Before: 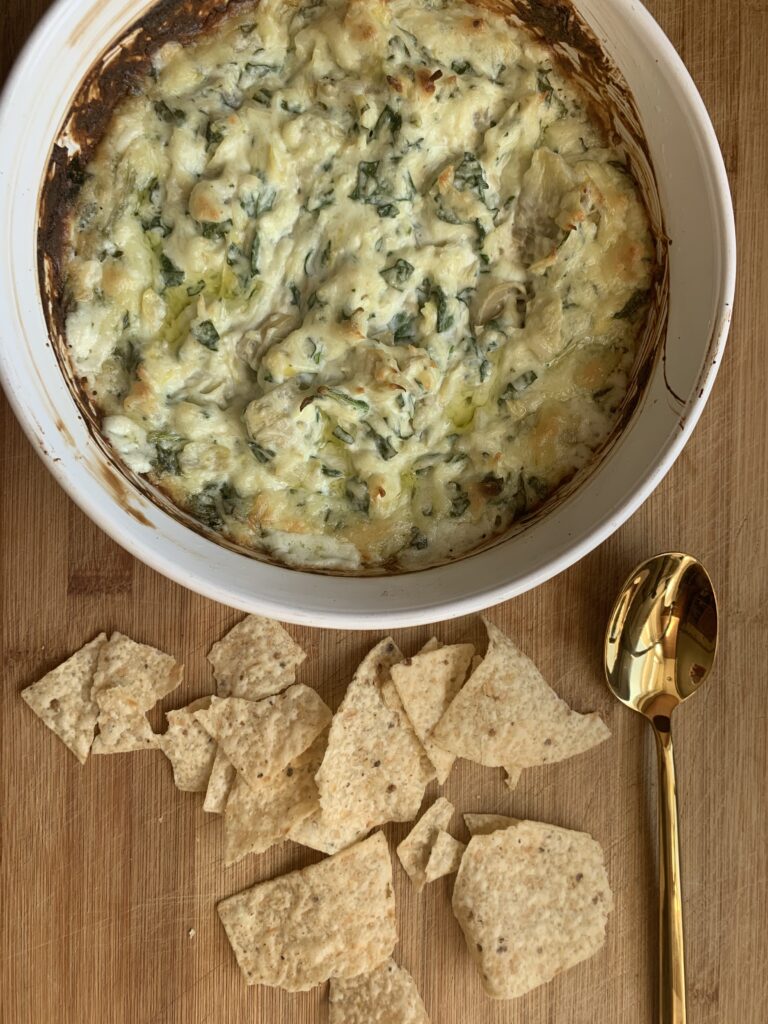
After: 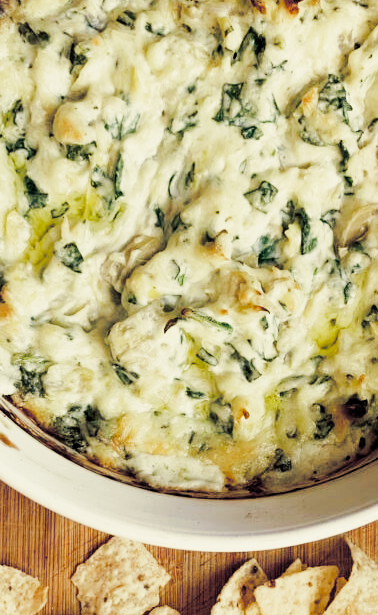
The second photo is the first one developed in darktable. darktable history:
crop: left 17.835%, top 7.675%, right 32.881%, bottom 32.213%
exposure: black level correction 0.01, exposure 1 EV, compensate highlight preservation false
sigmoid: contrast 1.69, skew -0.23, preserve hue 0%, red attenuation 0.1, red rotation 0.035, green attenuation 0.1, green rotation -0.017, blue attenuation 0.15, blue rotation -0.052, base primaries Rec2020
split-toning: shadows › hue 216°, shadows › saturation 1, highlights › hue 57.6°, balance -33.4
